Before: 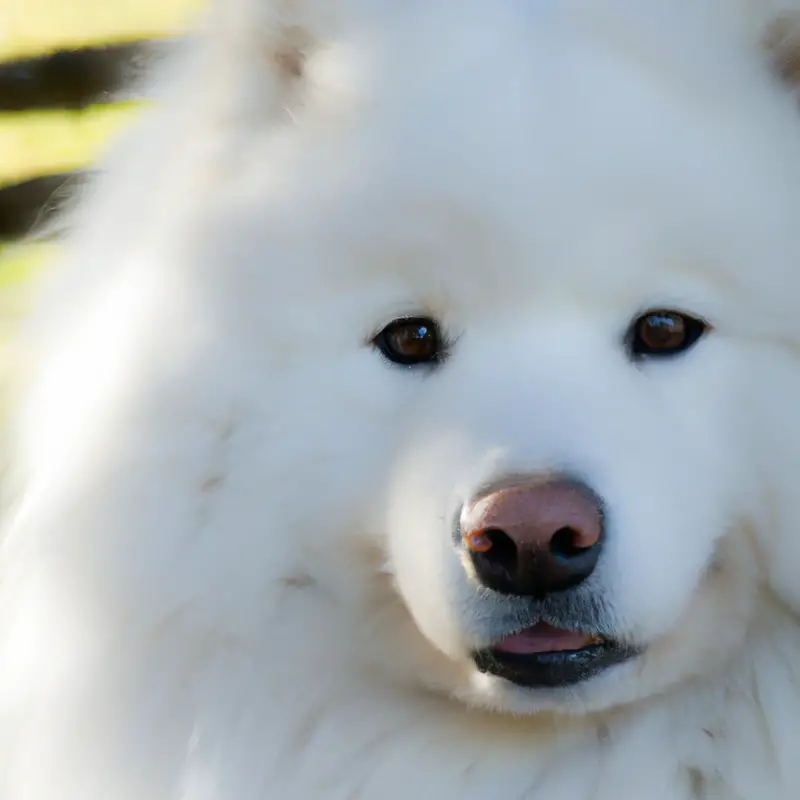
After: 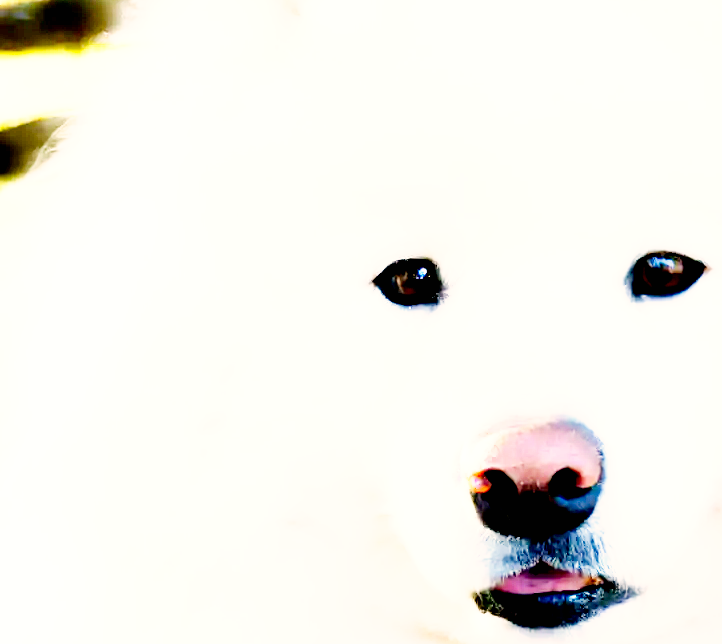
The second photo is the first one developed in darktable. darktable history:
color correction: highlights a* 3.57, highlights b* 5.11
exposure: black level correction 0.015, exposure 1.788 EV, compensate exposure bias true, compensate highlight preservation false
base curve: curves: ch0 [(0, 0) (0.007, 0.004) (0.027, 0.03) (0.046, 0.07) (0.207, 0.54) (0.442, 0.872) (0.673, 0.972) (1, 1)], preserve colors none
crop: top 7.389%, right 9.72%, bottom 12.018%
